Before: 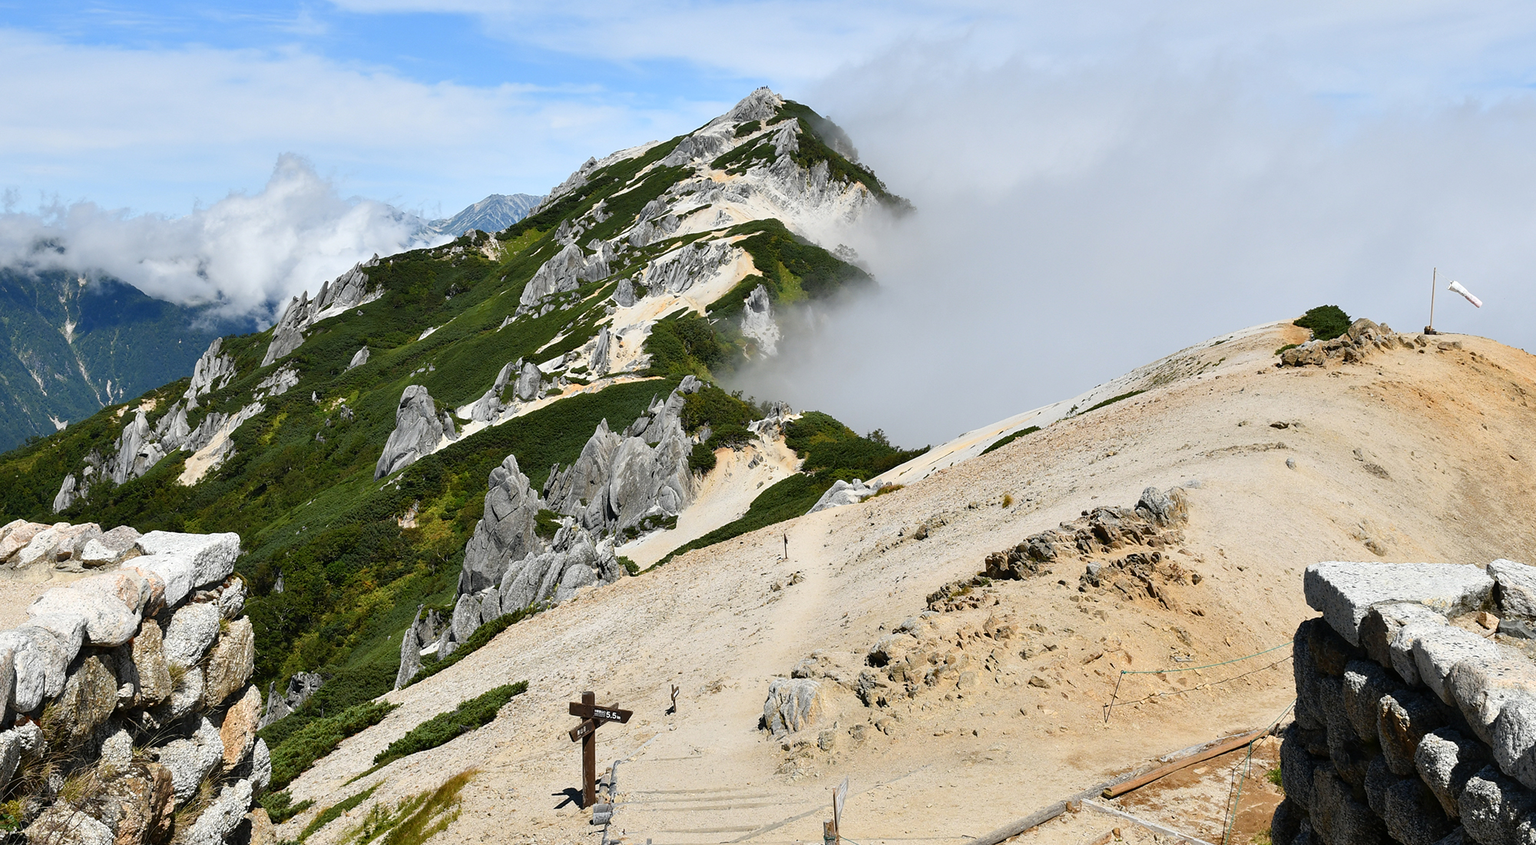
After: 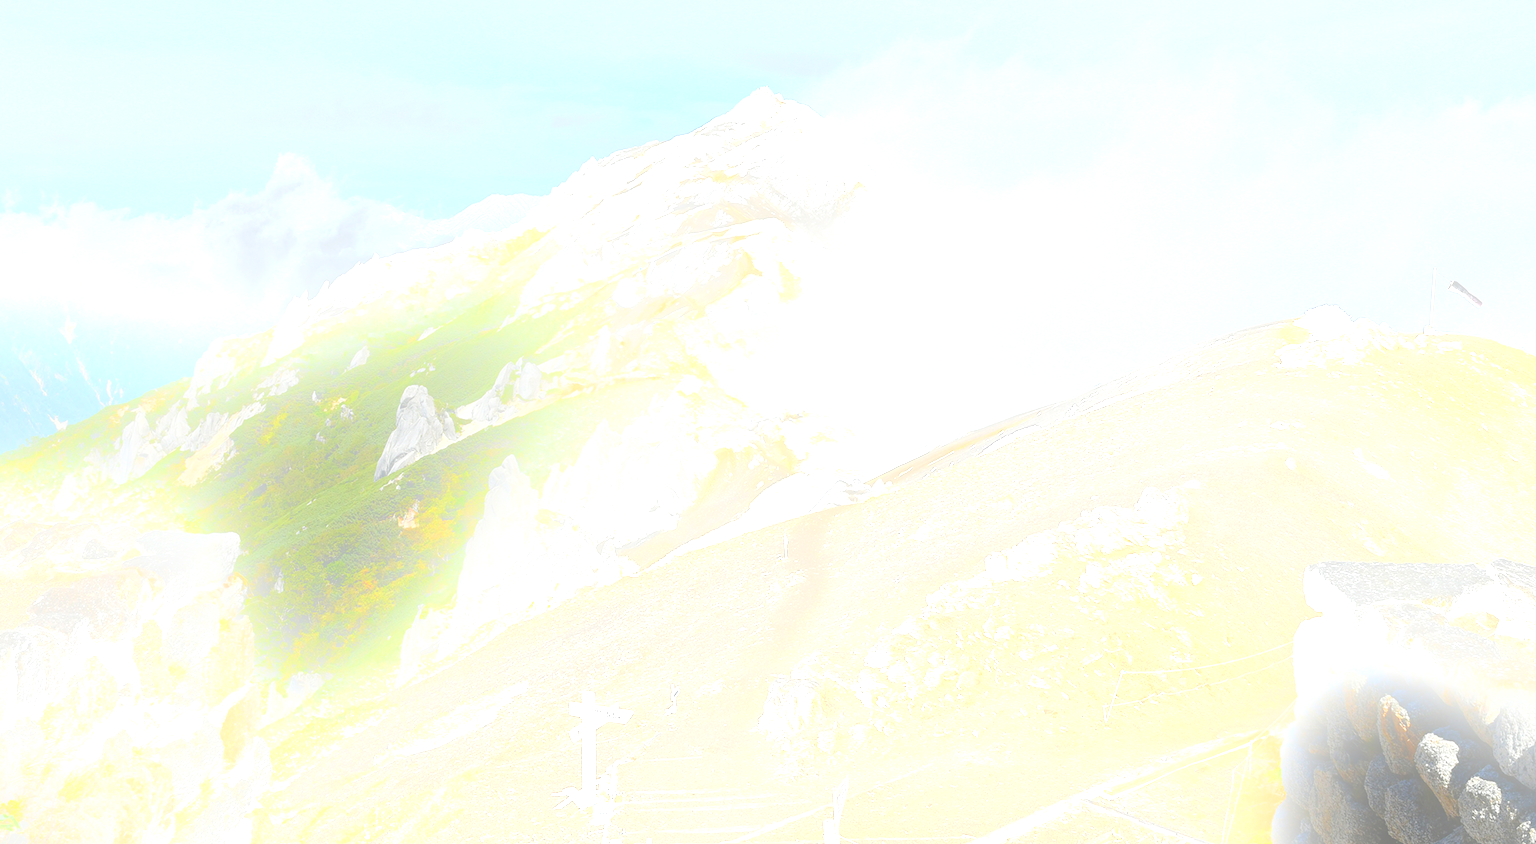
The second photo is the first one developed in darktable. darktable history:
exposure: black level correction 0, exposure 0.6 EV, compensate exposure bias true, compensate highlight preservation false
bloom: size 25%, threshold 5%, strength 90%
